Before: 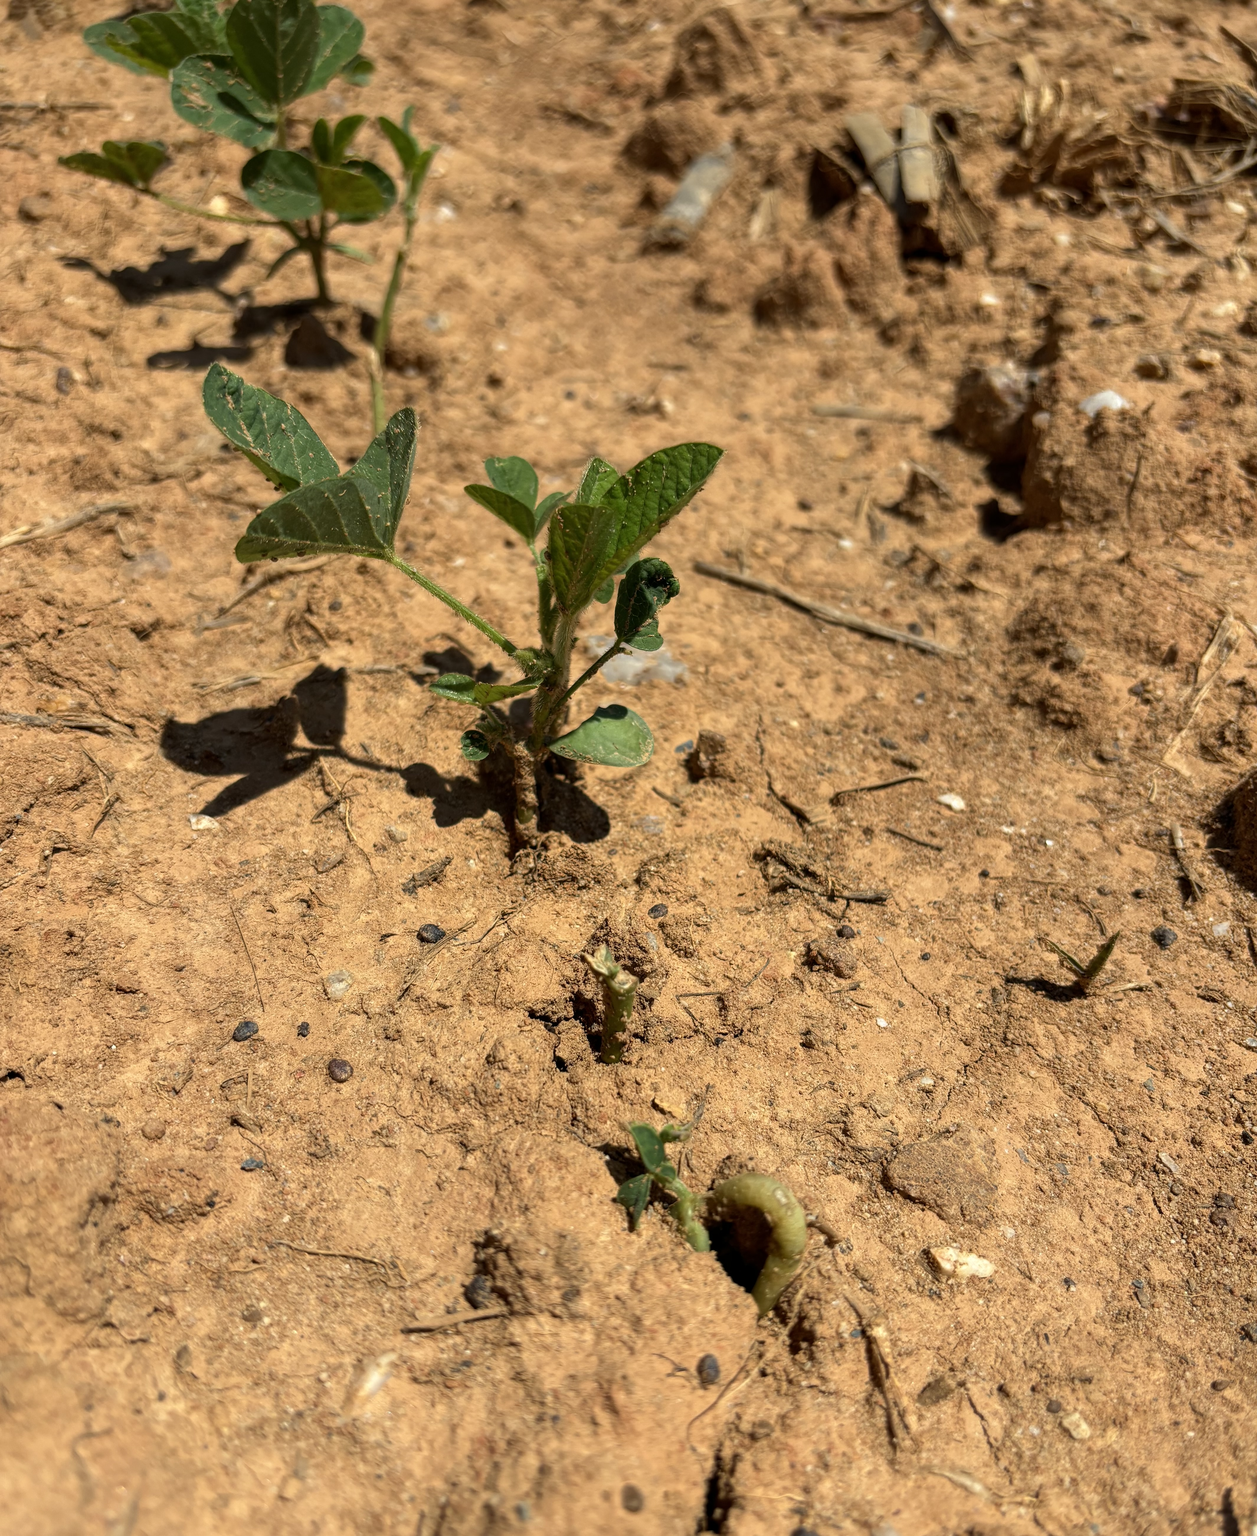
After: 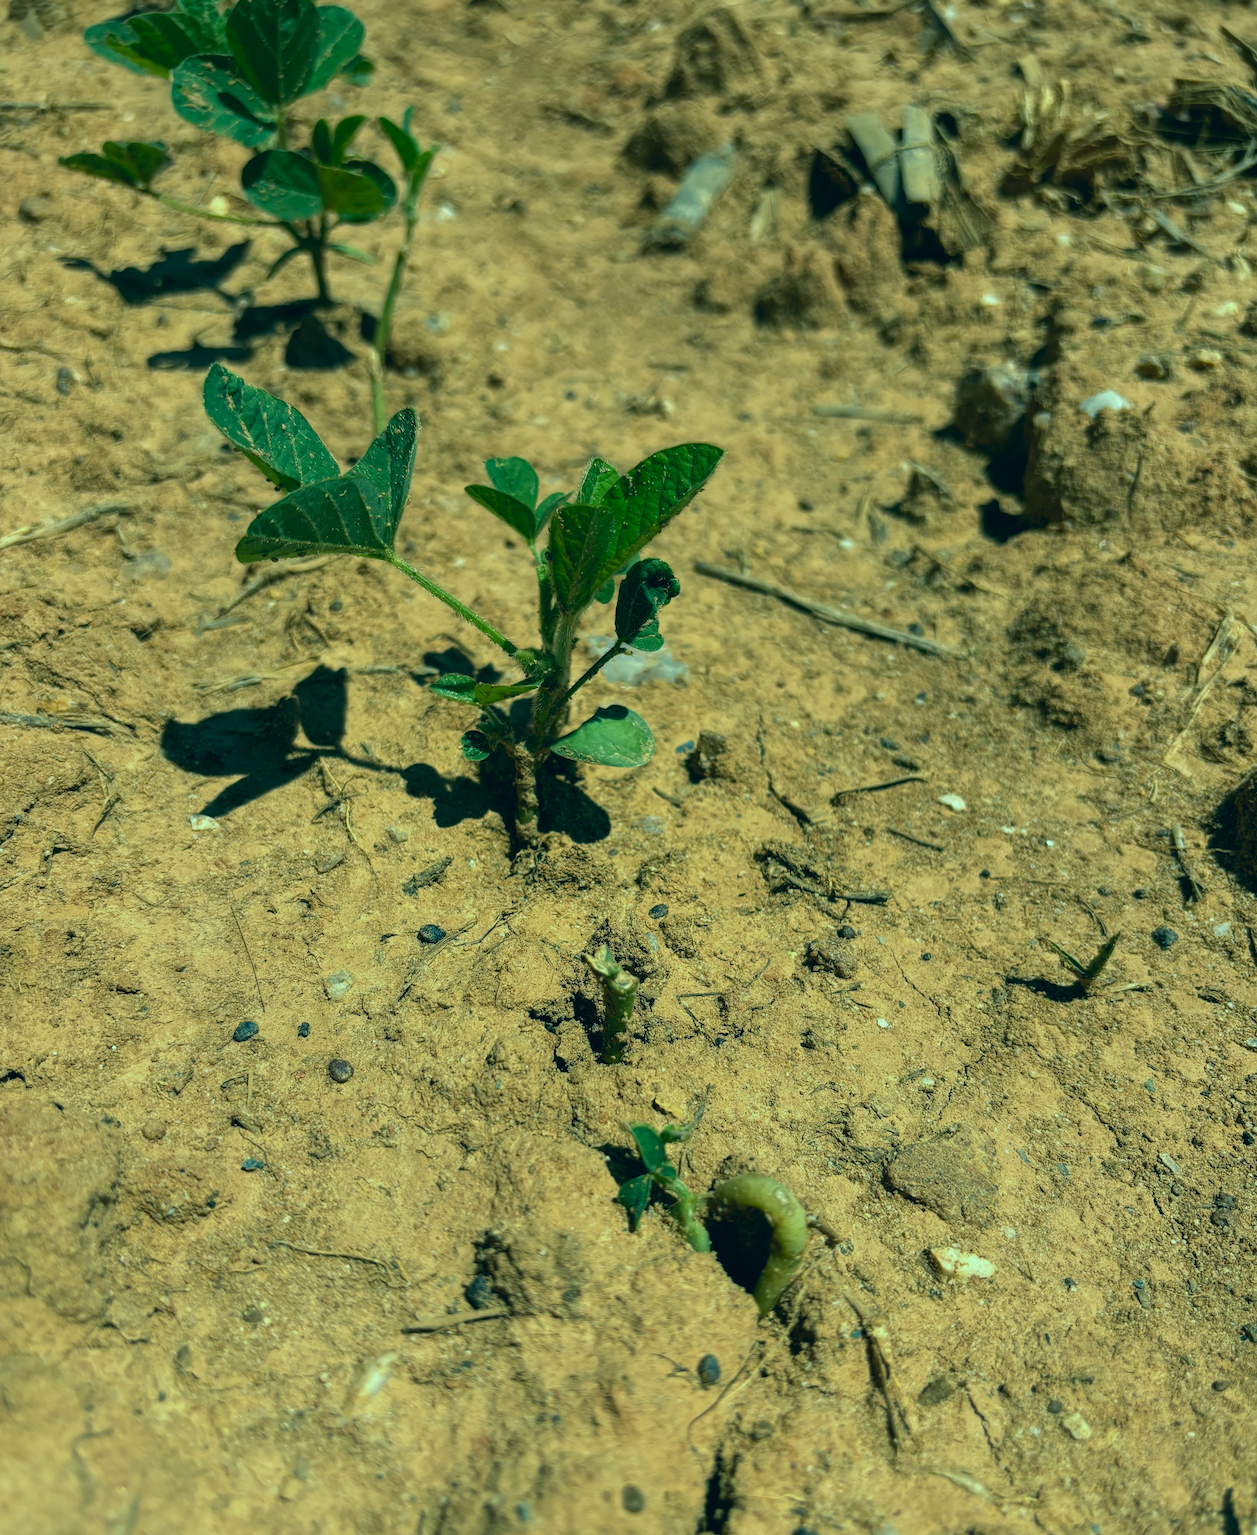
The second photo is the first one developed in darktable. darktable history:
exposure: exposure -0.177 EV, compensate highlight preservation false
white balance: red 0.974, blue 1.044
color correction: highlights a* -20.08, highlights b* 9.8, shadows a* -20.4, shadows b* -10.76
